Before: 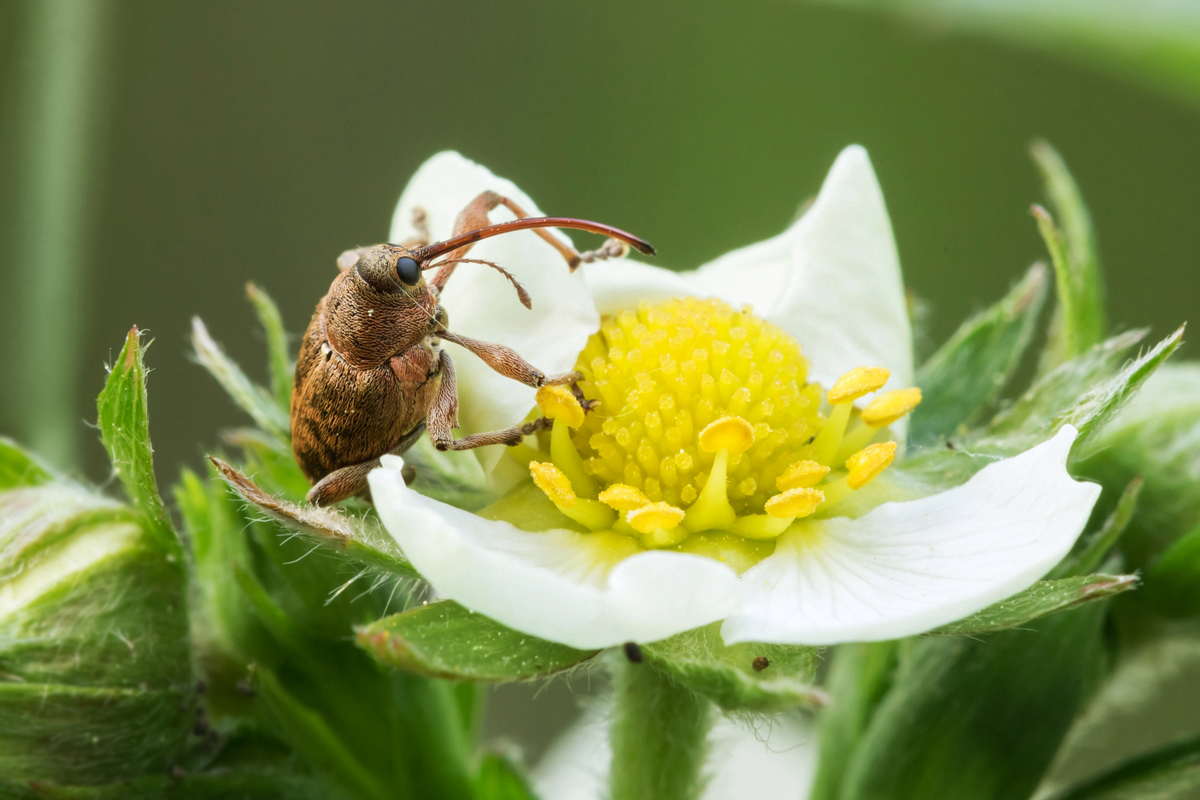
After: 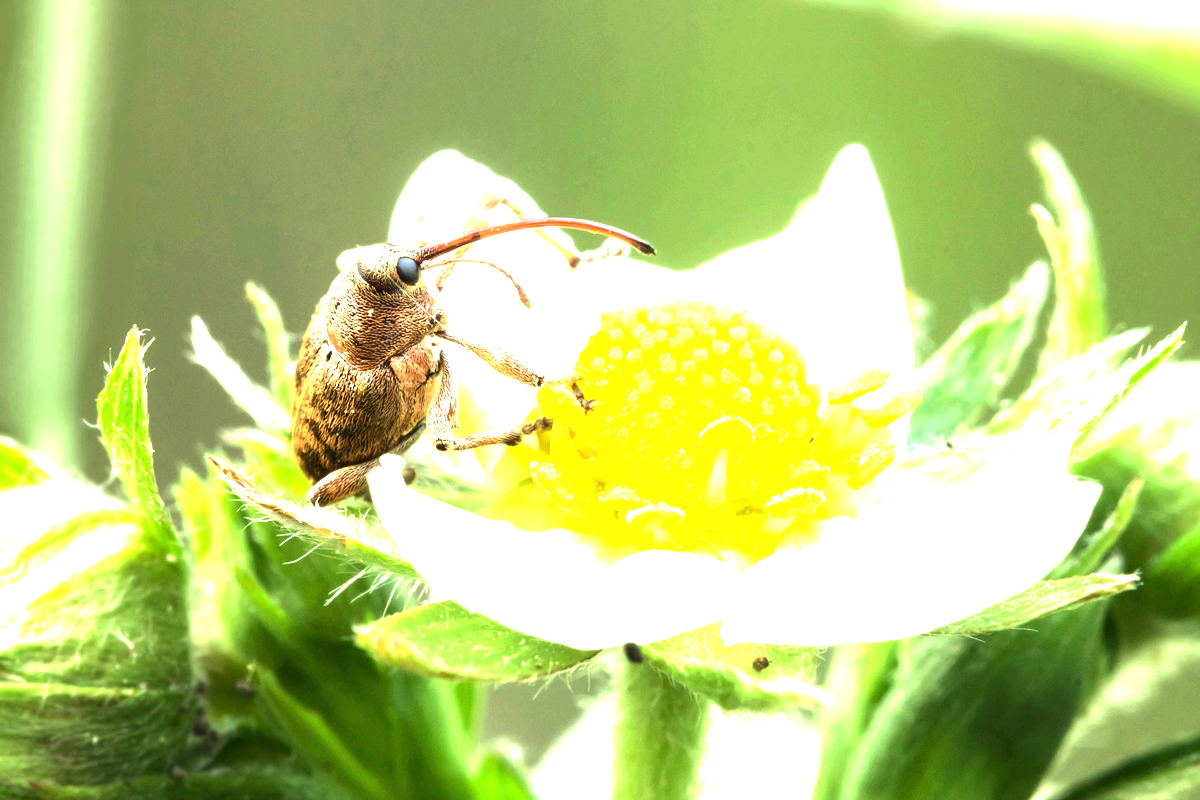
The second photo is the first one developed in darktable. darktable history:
exposure: black level correction 0, exposure 1.45 EV, compensate exposure bias true, compensate highlight preservation false
tone equalizer: -8 EV -0.75 EV, -7 EV -0.7 EV, -6 EV -0.6 EV, -5 EV -0.4 EV, -3 EV 0.4 EV, -2 EV 0.6 EV, -1 EV 0.7 EV, +0 EV 0.75 EV, edges refinement/feathering 500, mask exposure compensation -1.57 EV, preserve details no
